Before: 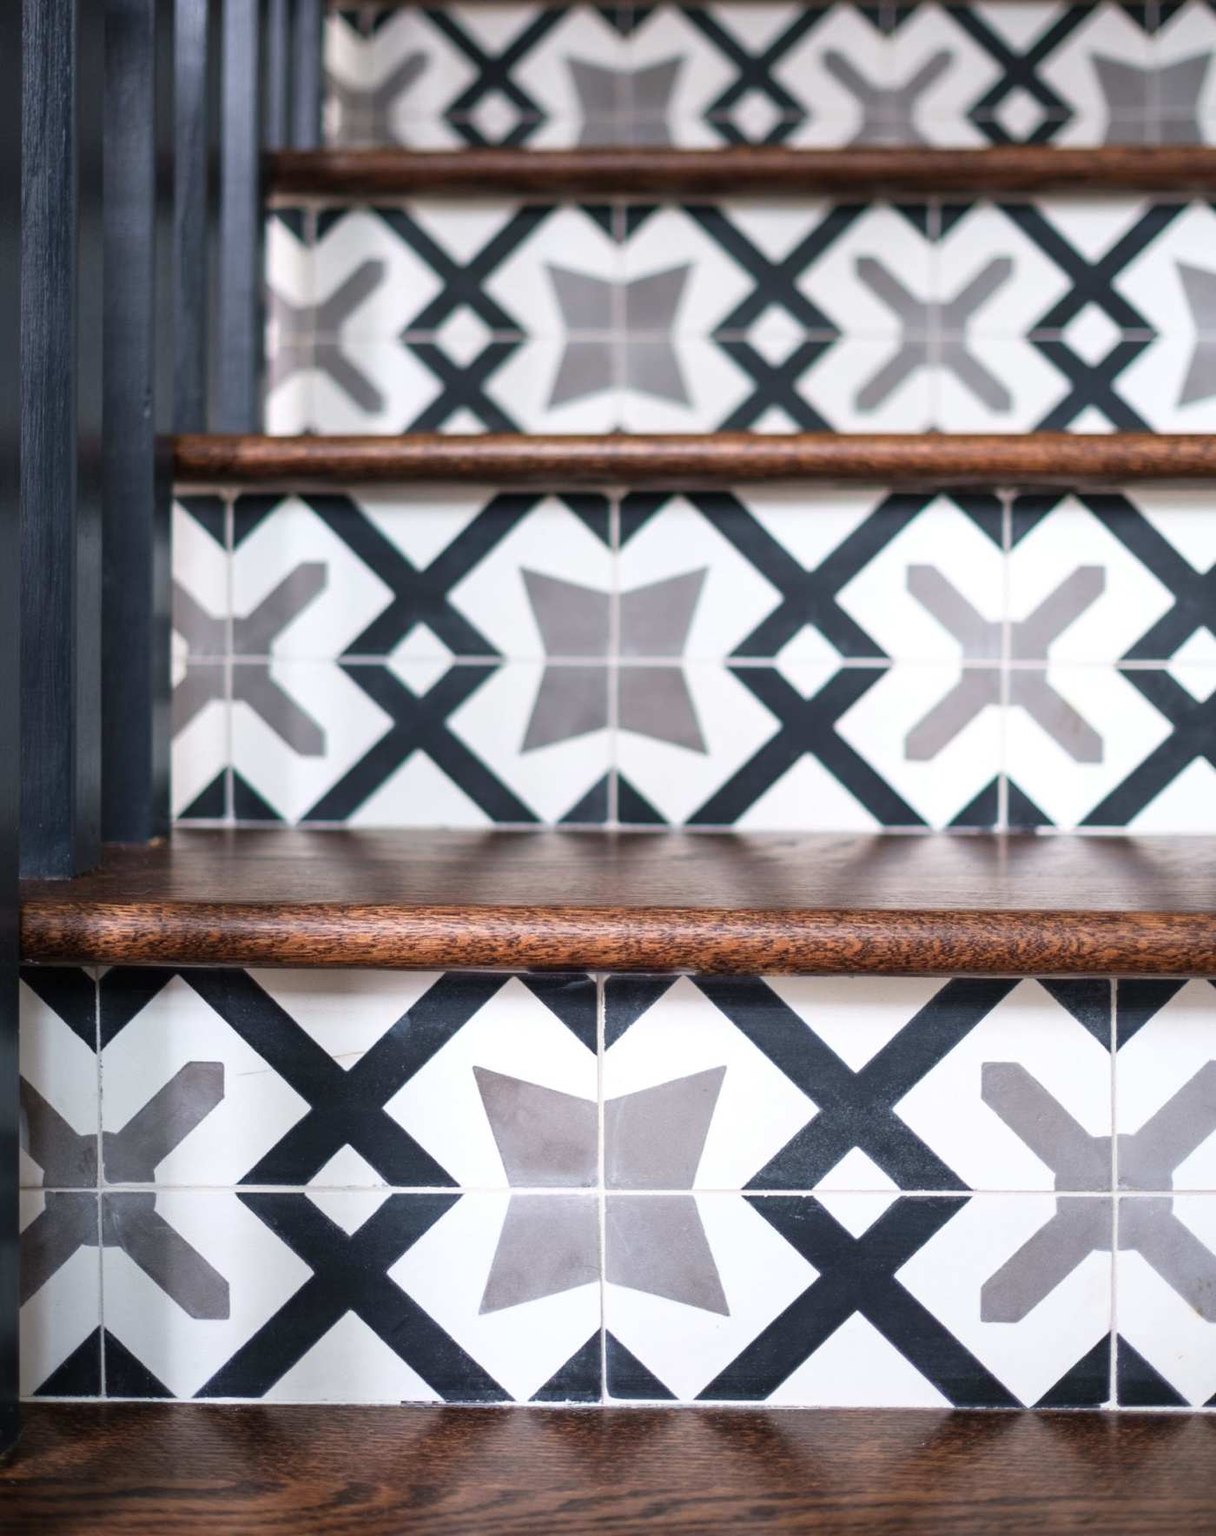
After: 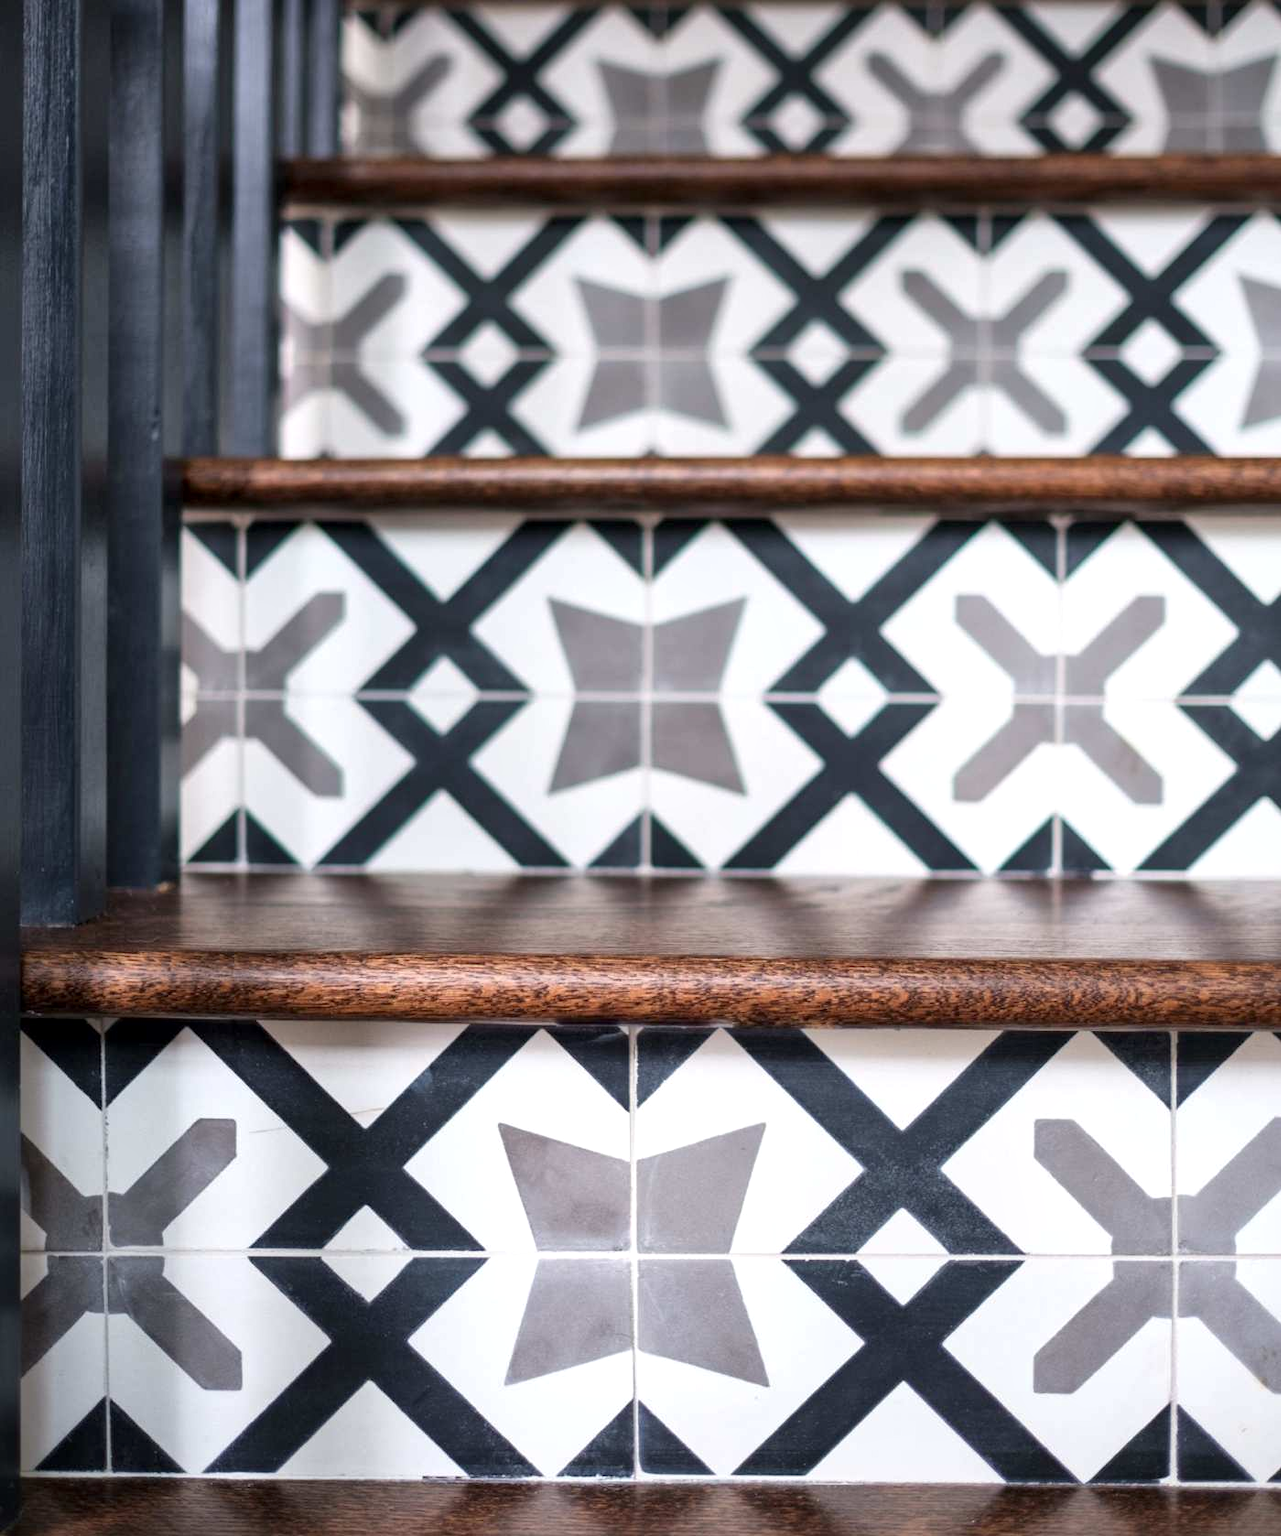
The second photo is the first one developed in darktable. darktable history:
crop and rotate: top 0%, bottom 5.082%
local contrast: mode bilateral grid, contrast 21, coarseness 49, detail 141%, midtone range 0.2
